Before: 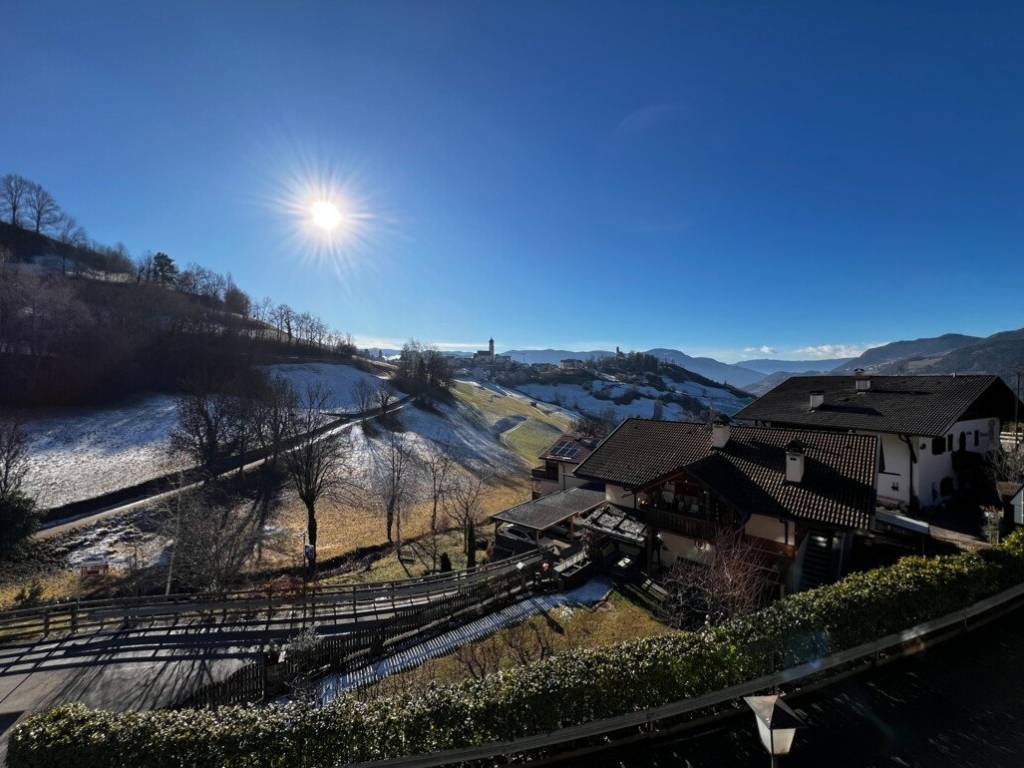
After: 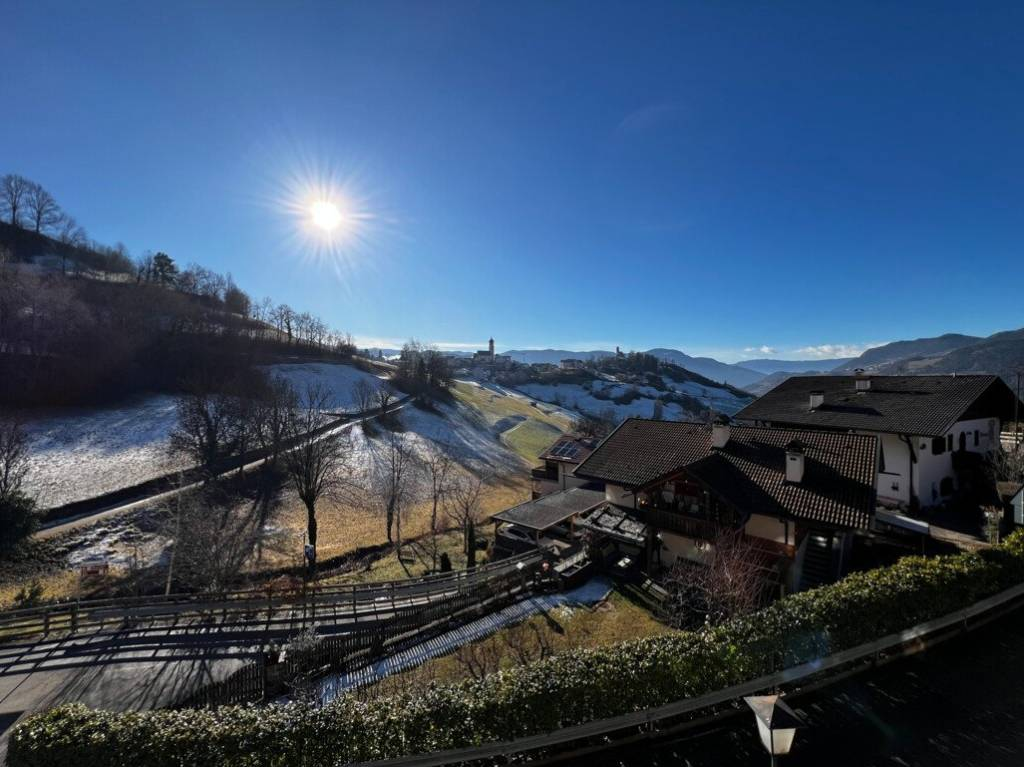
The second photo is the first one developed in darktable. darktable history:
crop: bottom 0.071%
bloom: size 9%, threshold 100%, strength 7%
